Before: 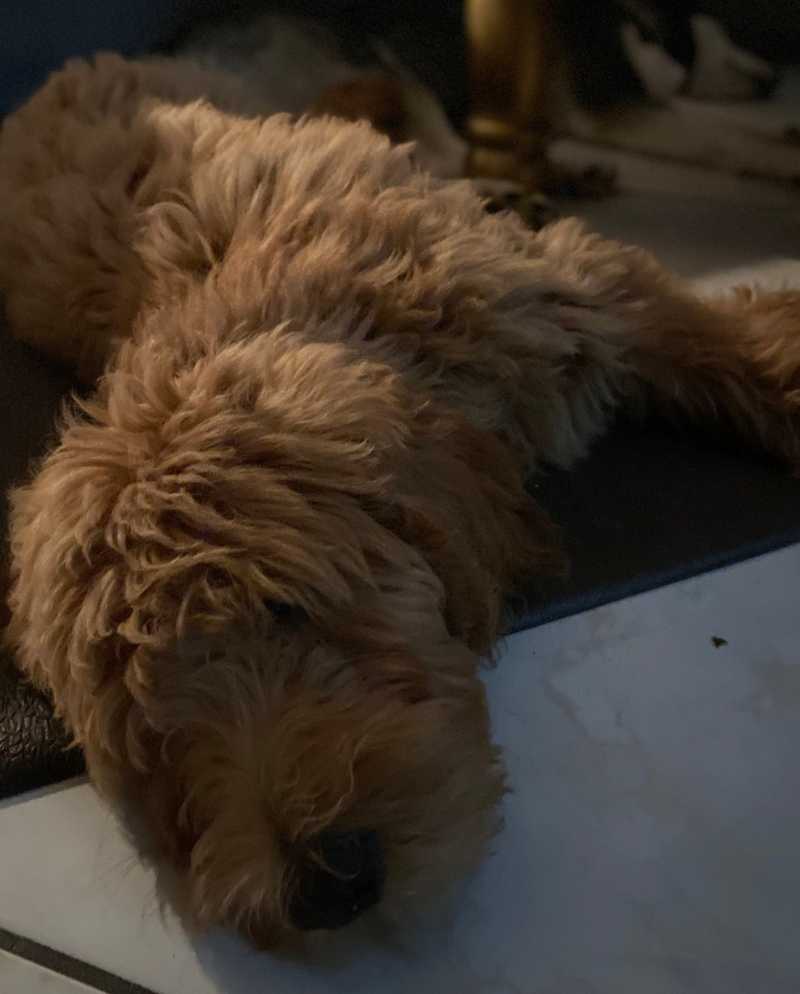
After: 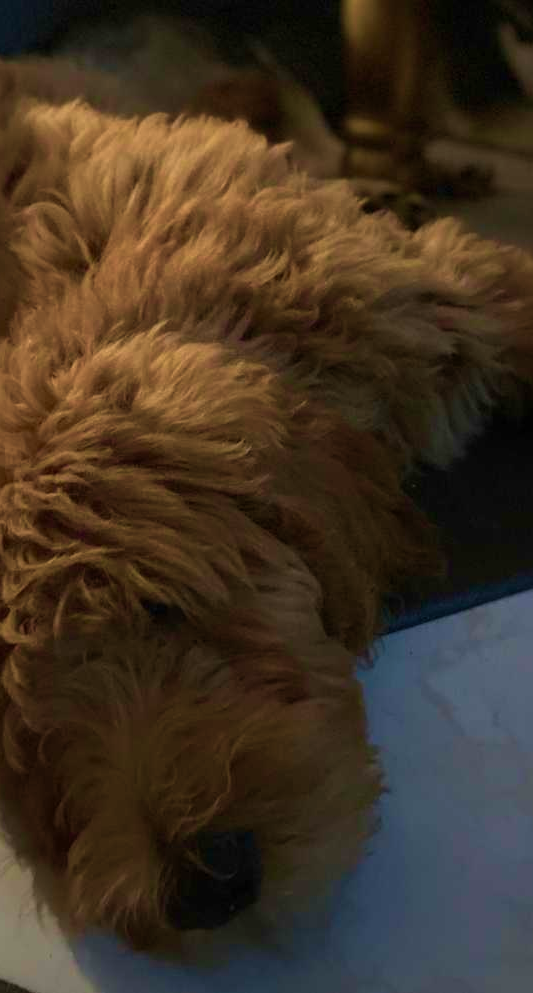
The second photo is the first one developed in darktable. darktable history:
velvia: strength 74%
crop and rotate: left 15.446%, right 17.836%
